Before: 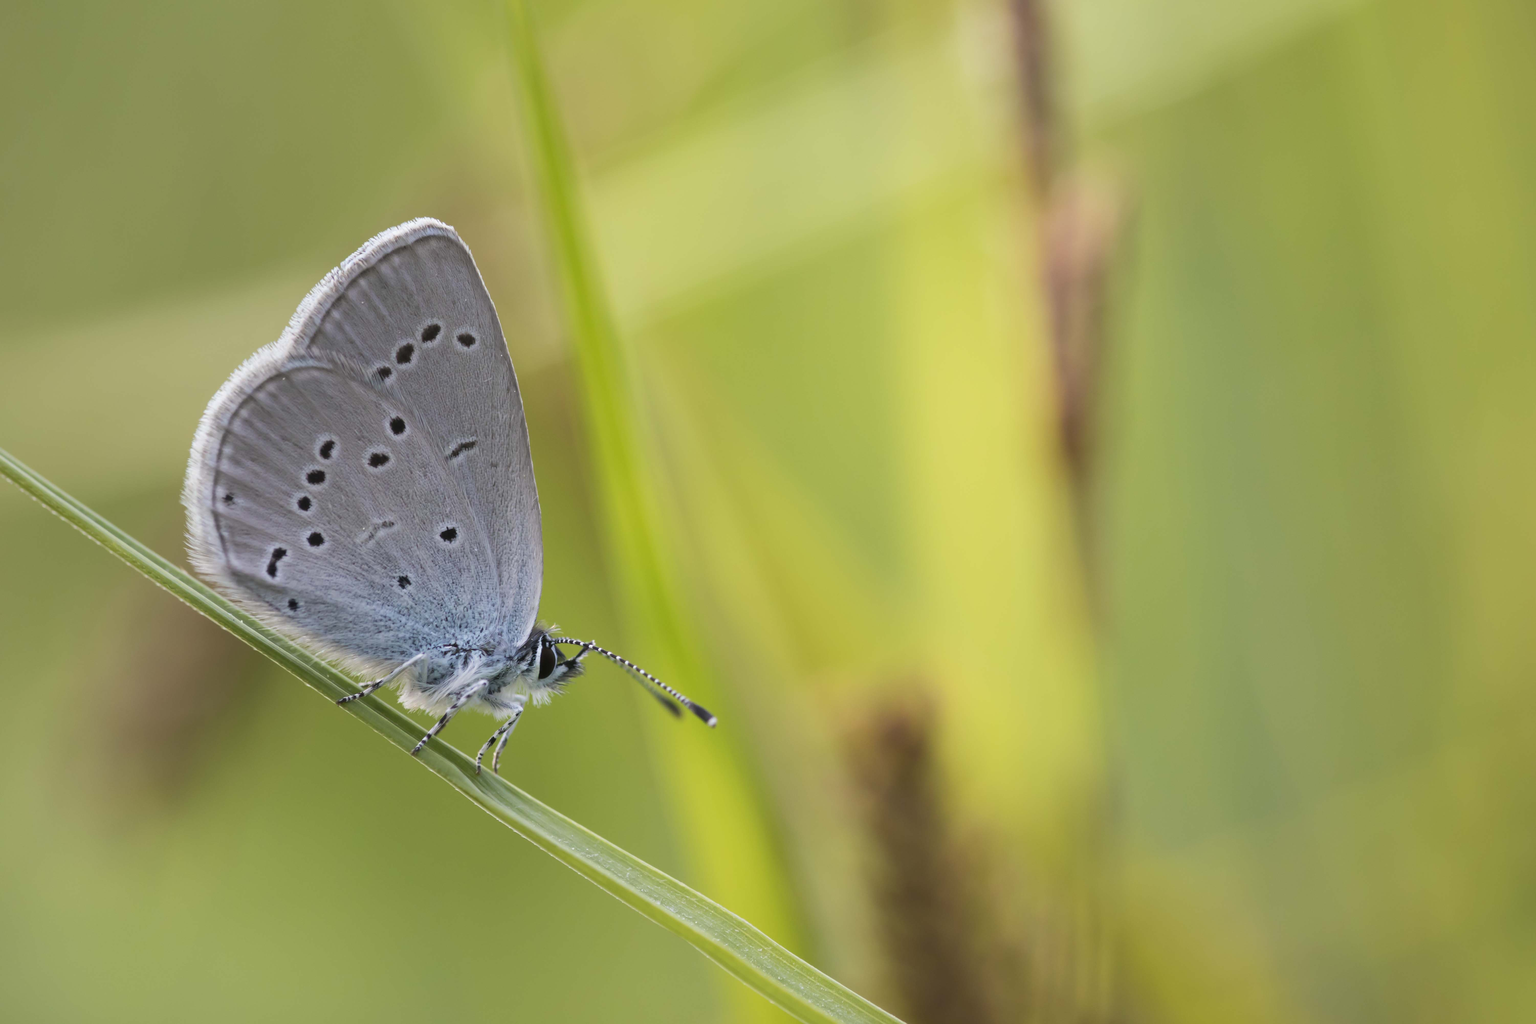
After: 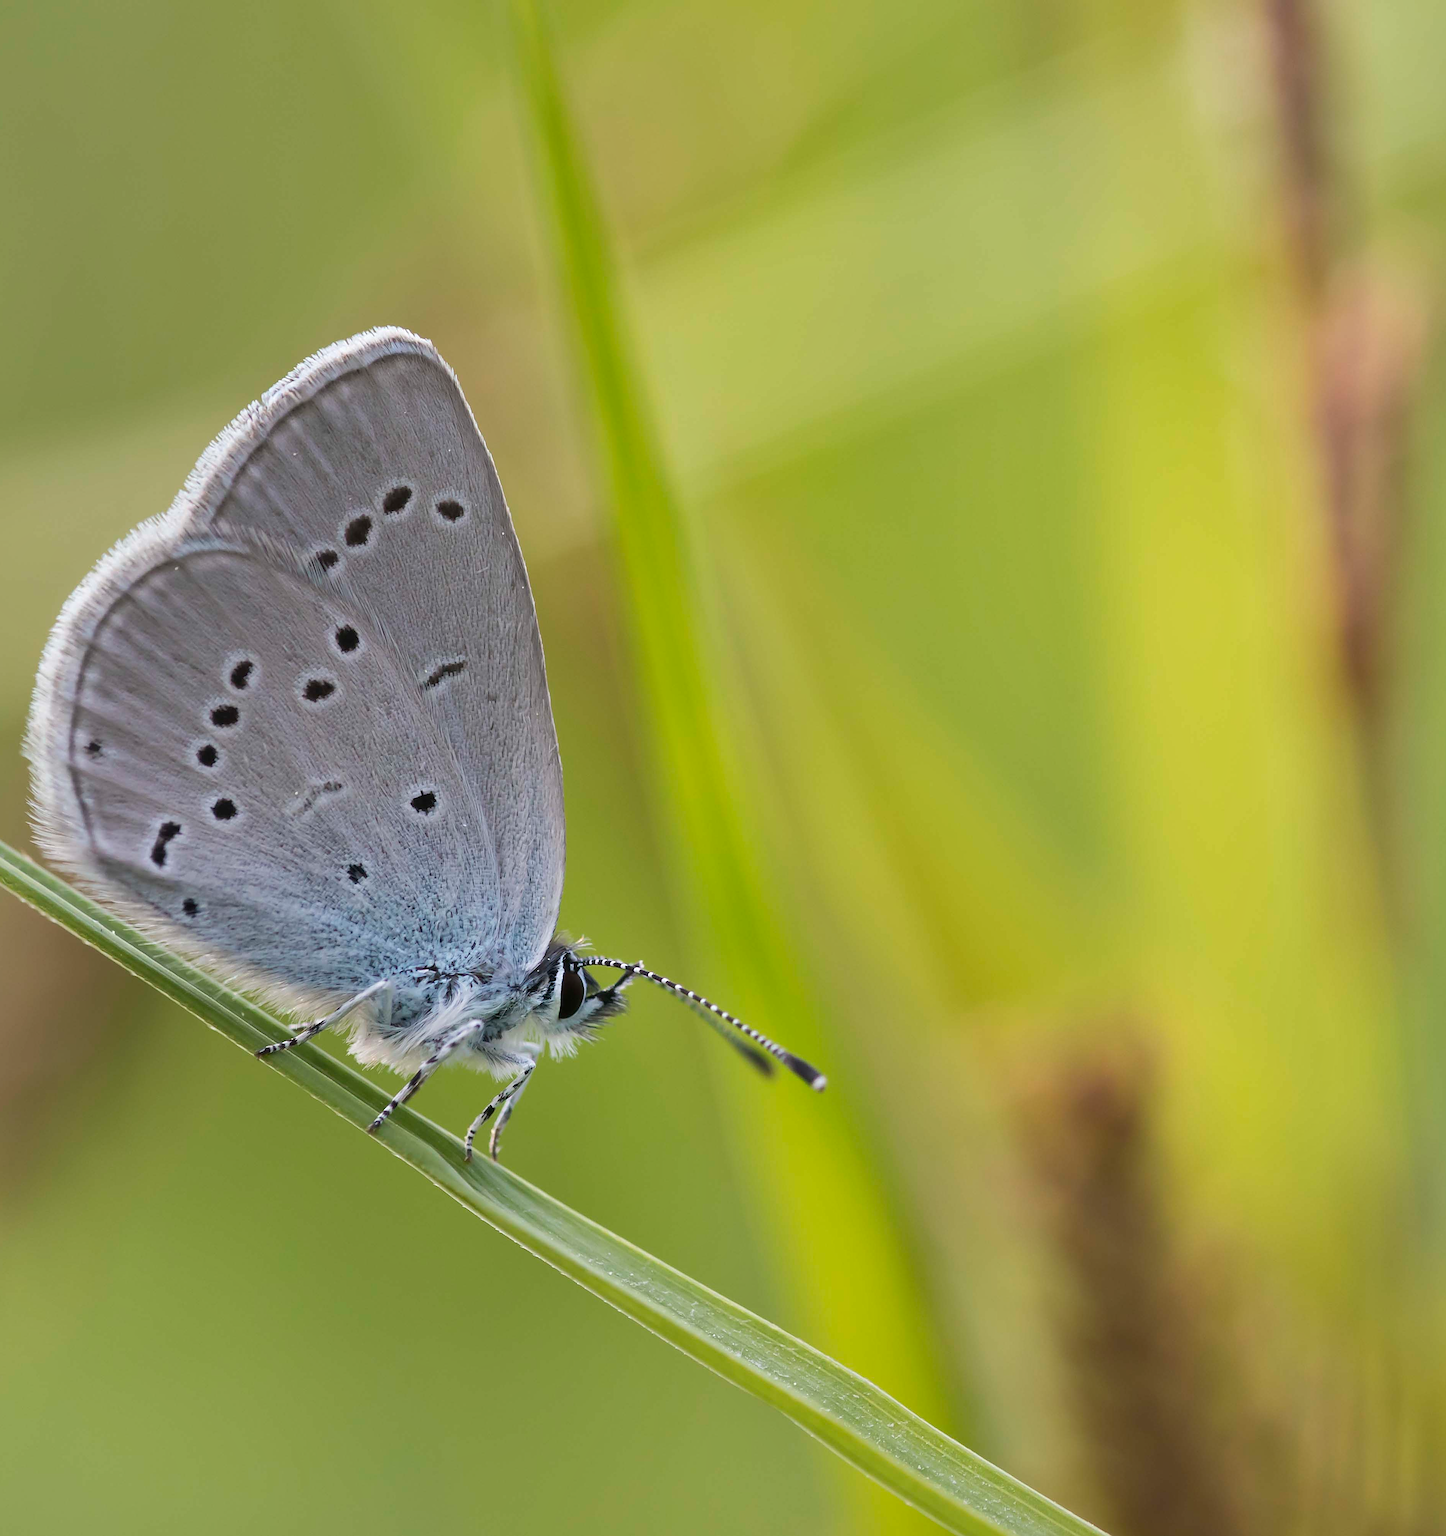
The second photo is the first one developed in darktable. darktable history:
sharpen: amount 0.74
shadows and highlights: shadows 11.12, white point adjustment 1.17, soften with gaussian
crop: left 10.829%, right 26.365%
